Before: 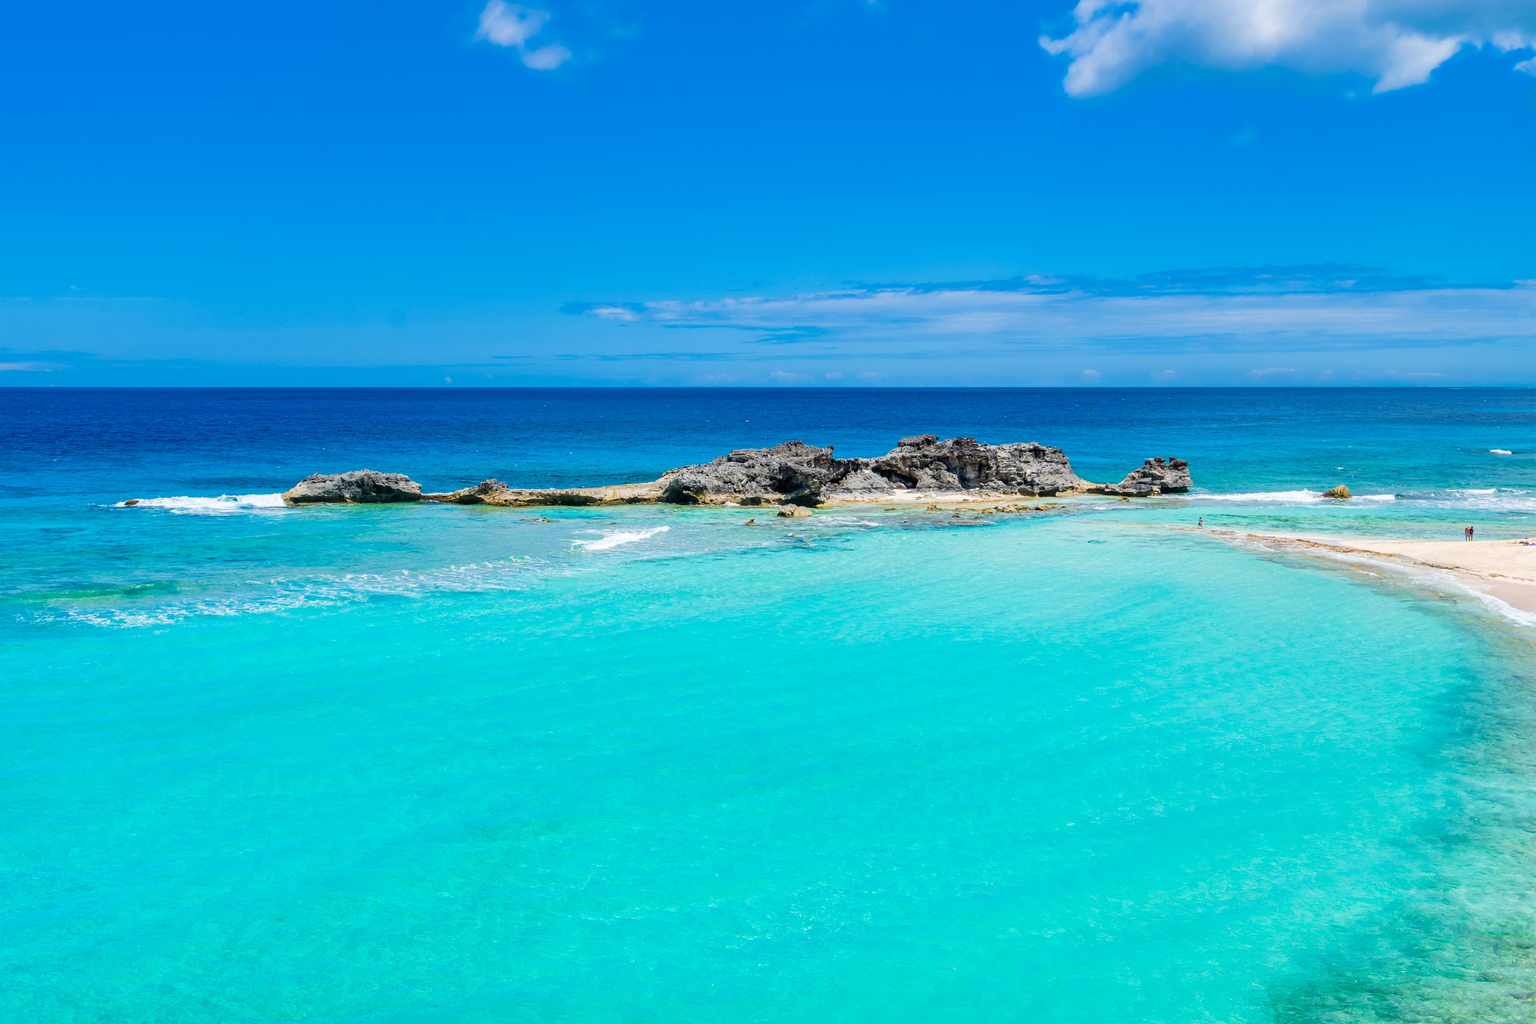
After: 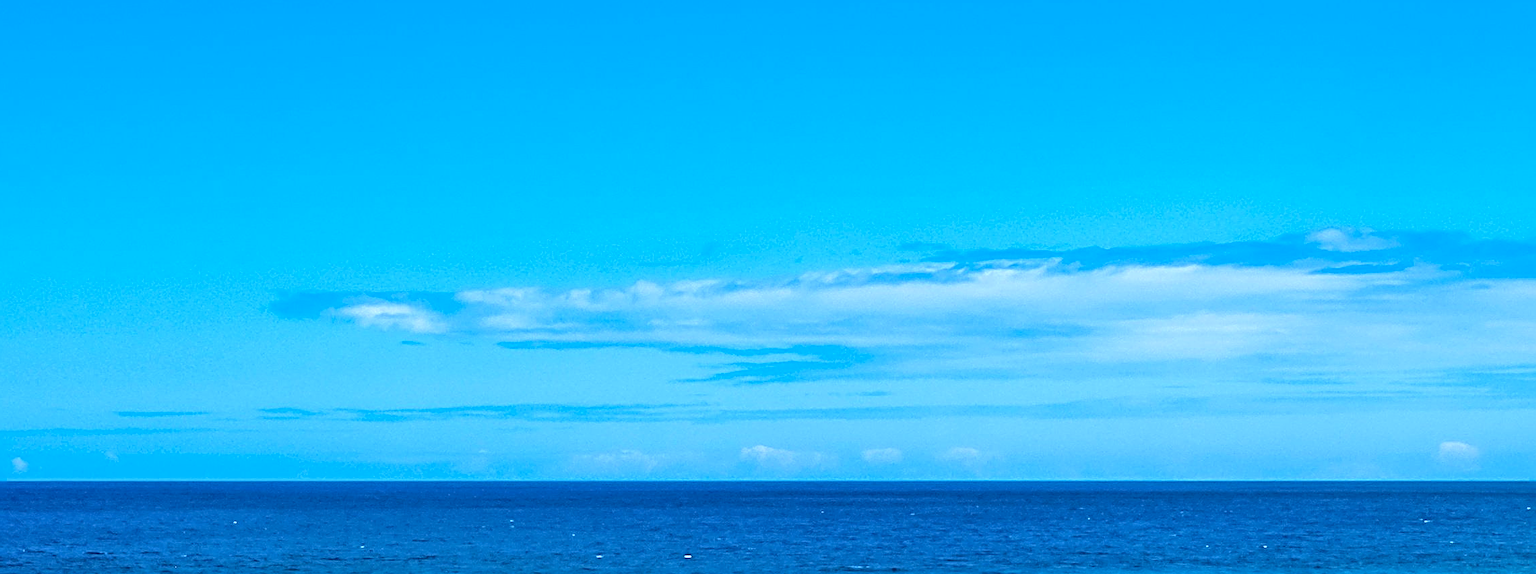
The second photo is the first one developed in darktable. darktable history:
local contrast: highlights 100%, shadows 100%, detail 120%, midtone range 0.2
crop: left 28.64%, top 16.832%, right 26.637%, bottom 58.055%
sharpen: radius 4
tone equalizer: -8 EV -0.75 EV, -7 EV -0.7 EV, -6 EV -0.6 EV, -5 EV -0.4 EV, -3 EV 0.4 EV, -2 EV 0.6 EV, -1 EV 0.7 EV, +0 EV 0.75 EV, edges refinement/feathering 500, mask exposure compensation -1.57 EV, preserve details no
color correction: highlights a* -2.68, highlights b* 2.57
